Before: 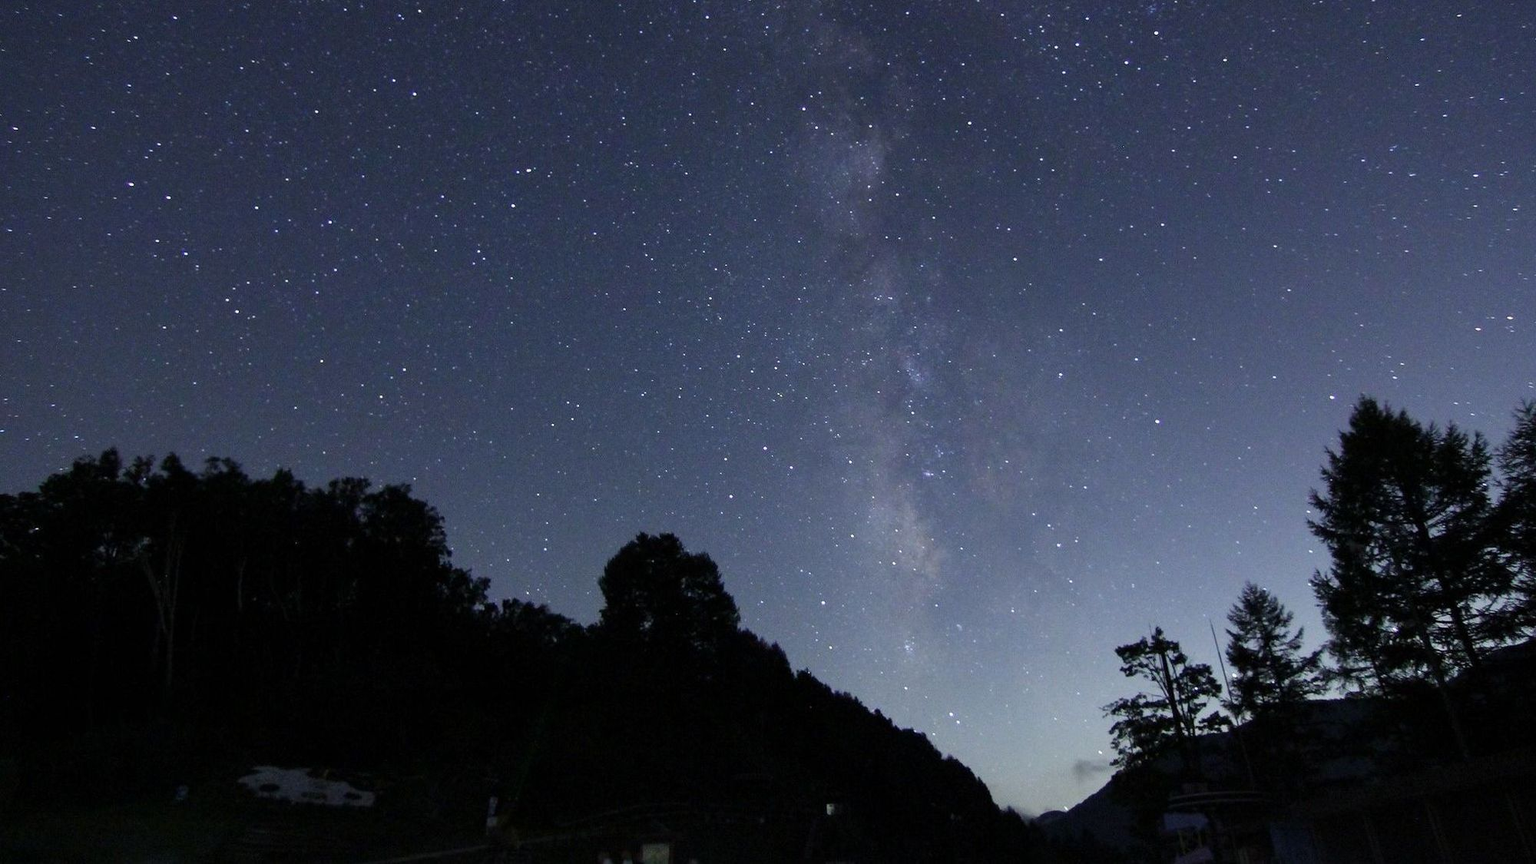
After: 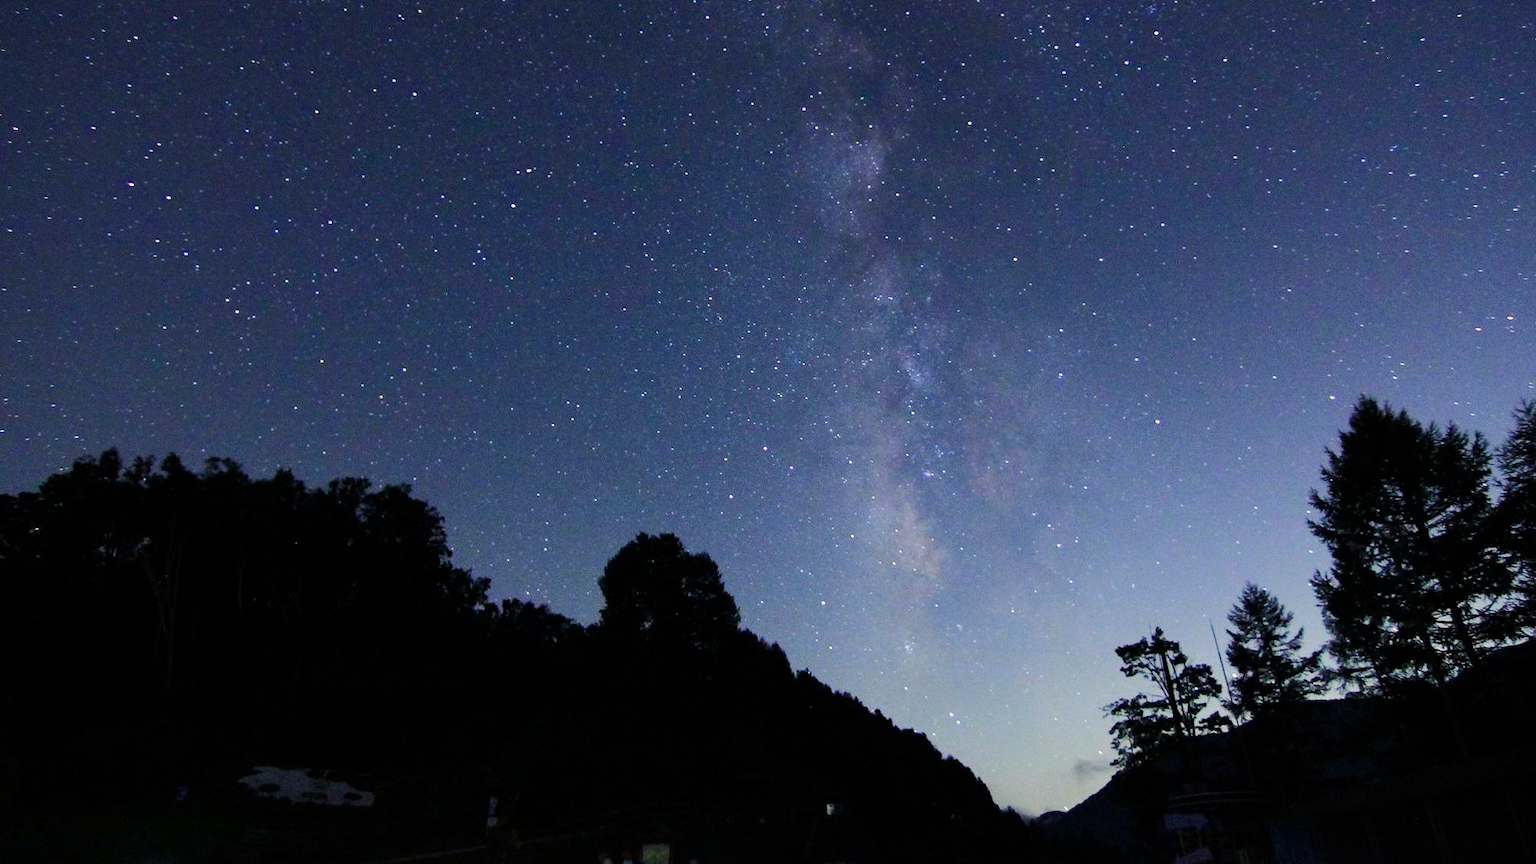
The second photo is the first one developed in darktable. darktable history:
color balance rgb: highlights gain › chroma 3.102%, highlights gain › hue 78.31°, perceptual saturation grading › global saturation 20%, perceptual saturation grading › highlights -25.406%, perceptual saturation grading › shadows 49.714%, global vibrance 20%
tone curve: curves: ch0 [(0, 0) (0.035, 0.017) (0.131, 0.108) (0.279, 0.279) (0.476, 0.554) (0.617, 0.693) (0.704, 0.77) (0.801, 0.854) (0.895, 0.927) (1, 0.976)]; ch1 [(0, 0) (0.318, 0.278) (0.444, 0.427) (0.493, 0.488) (0.504, 0.497) (0.537, 0.538) (0.594, 0.616) (0.746, 0.764) (1, 1)]; ch2 [(0, 0) (0.316, 0.292) (0.381, 0.37) (0.423, 0.448) (0.476, 0.482) (0.502, 0.495) (0.529, 0.547) (0.583, 0.608) (0.639, 0.657) (0.7, 0.7) (0.861, 0.808) (1, 0.951)], color space Lab, linked channels, preserve colors none
